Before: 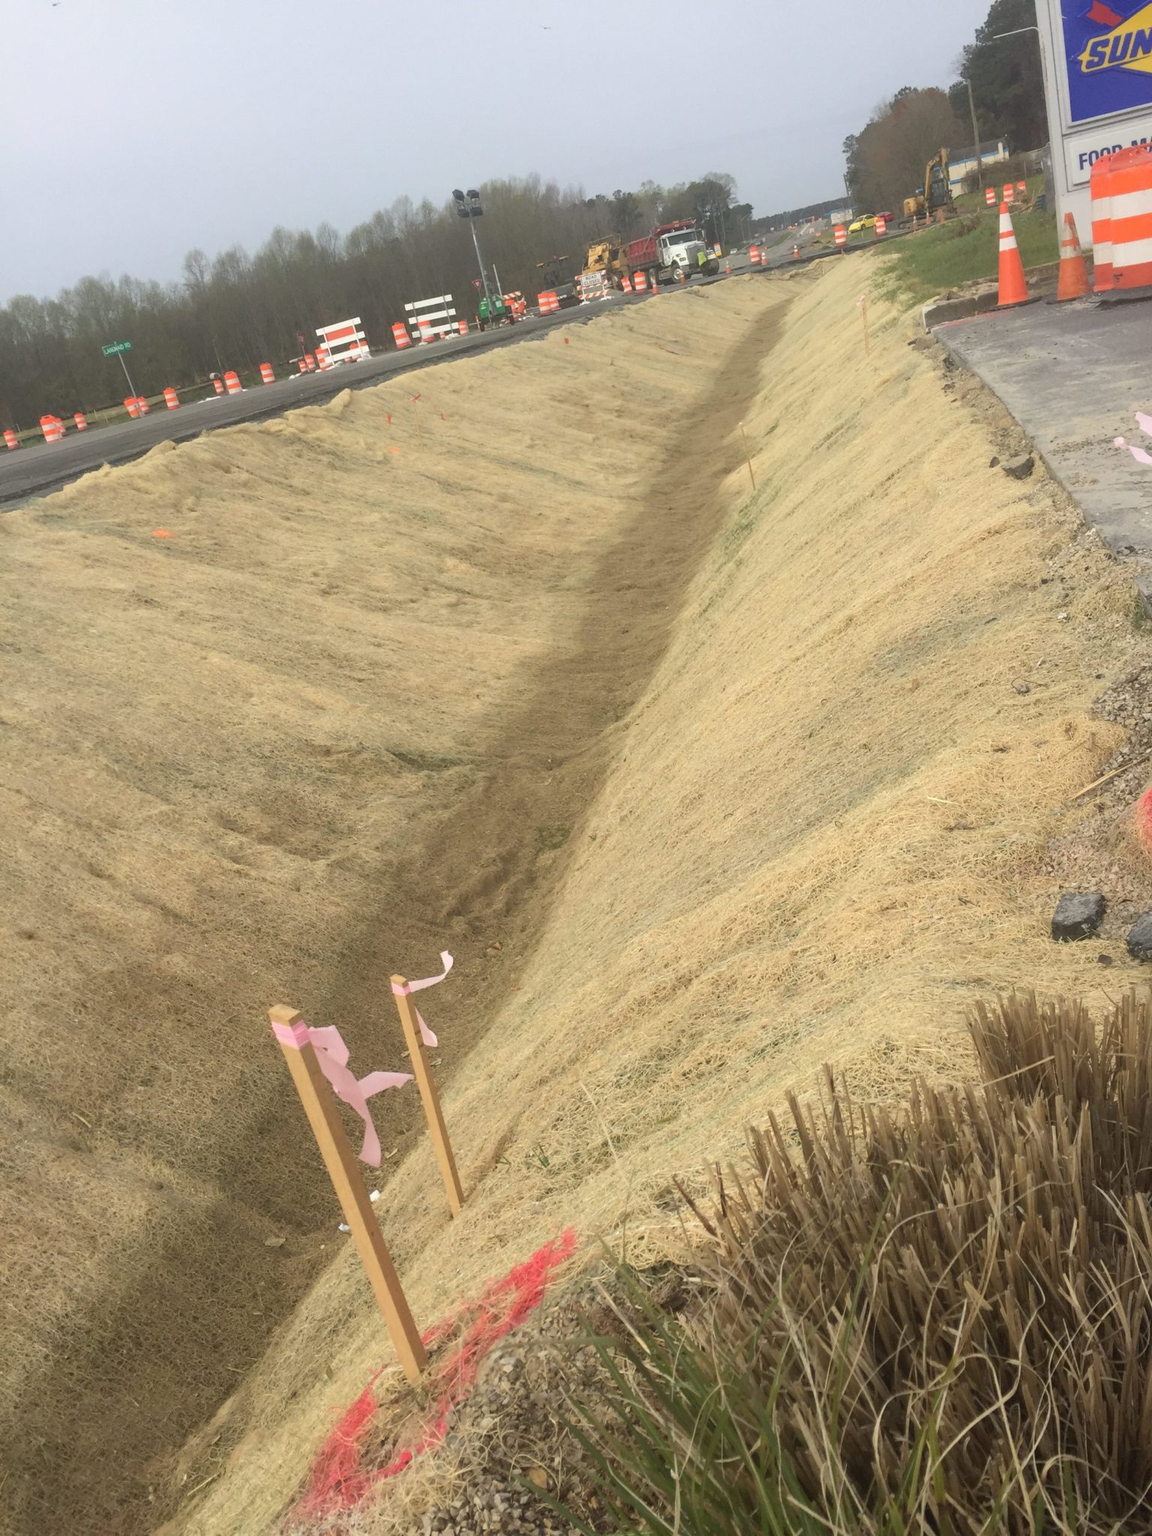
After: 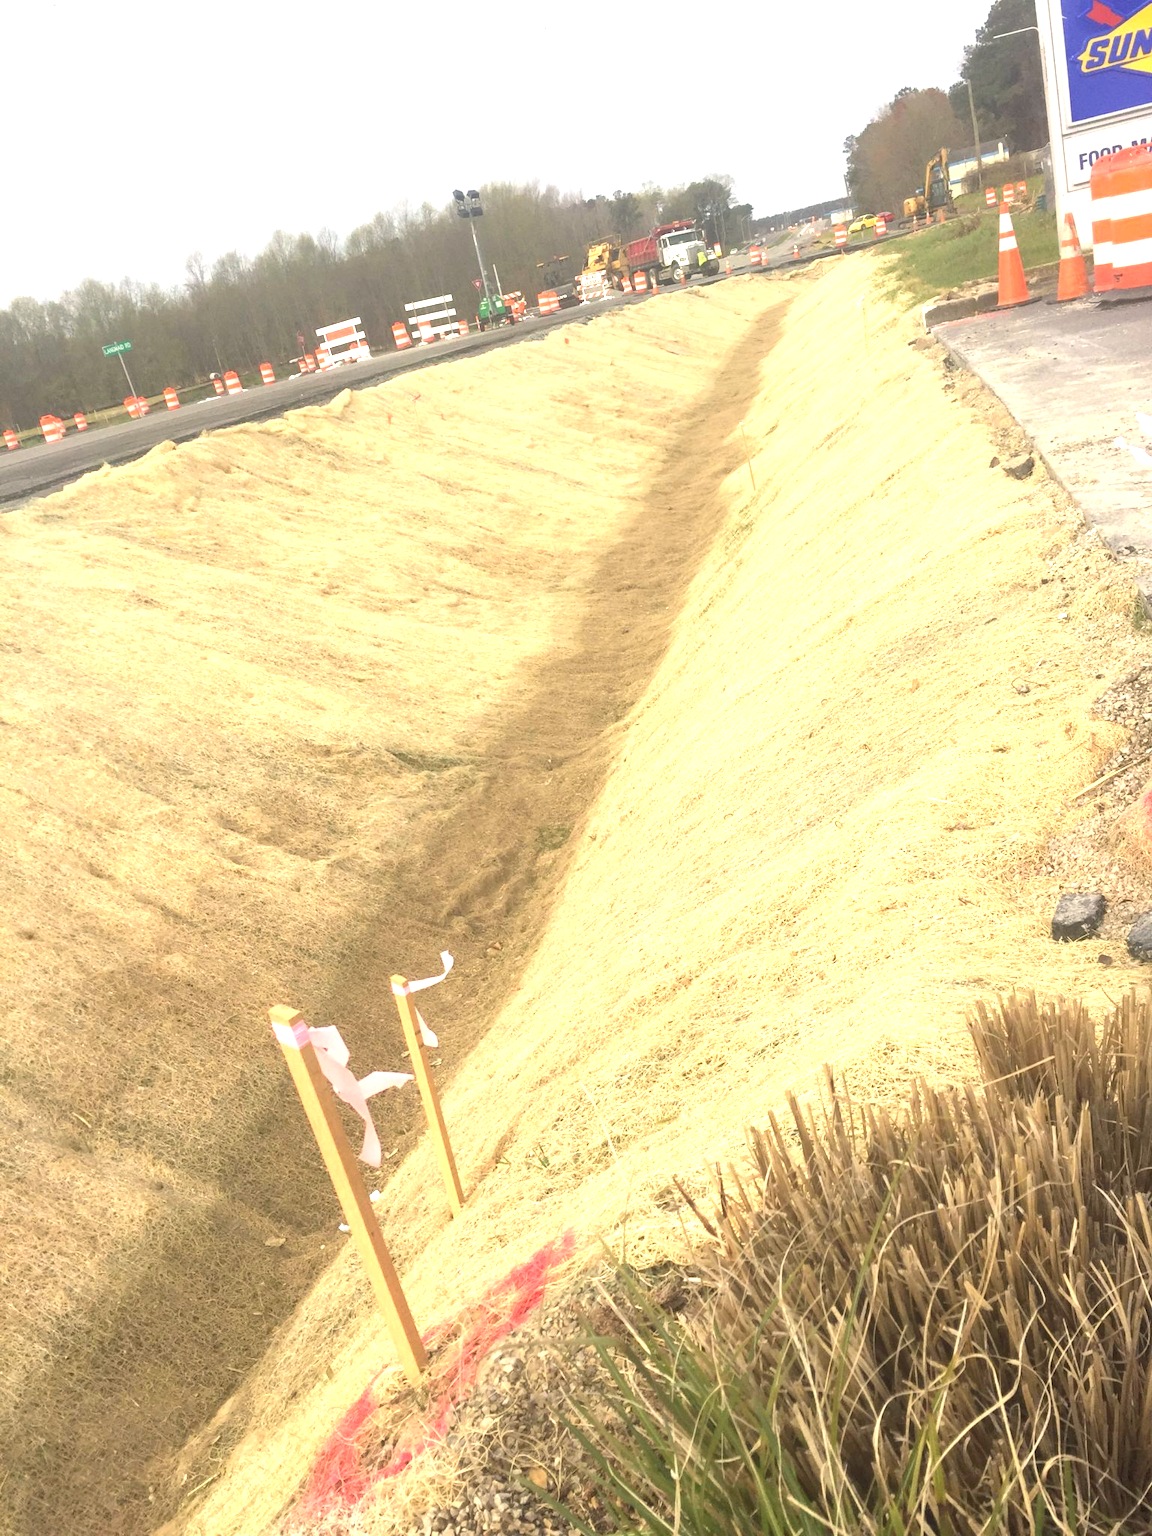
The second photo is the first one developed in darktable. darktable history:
exposure: exposure 1.208 EV, compensate highlight preservation false
color balance rgb: highlights gain › chroma 2.047%, highlights gain › hue 66.52°, perceptual saturation grading › global saturation 0.82%, global vibrance 8%
tone equalizer: -8 EV -1.86 EV, -7 EV -1.13 EV, -6 EV -1.59 EV, mask exposure compensation -0.496 EV
